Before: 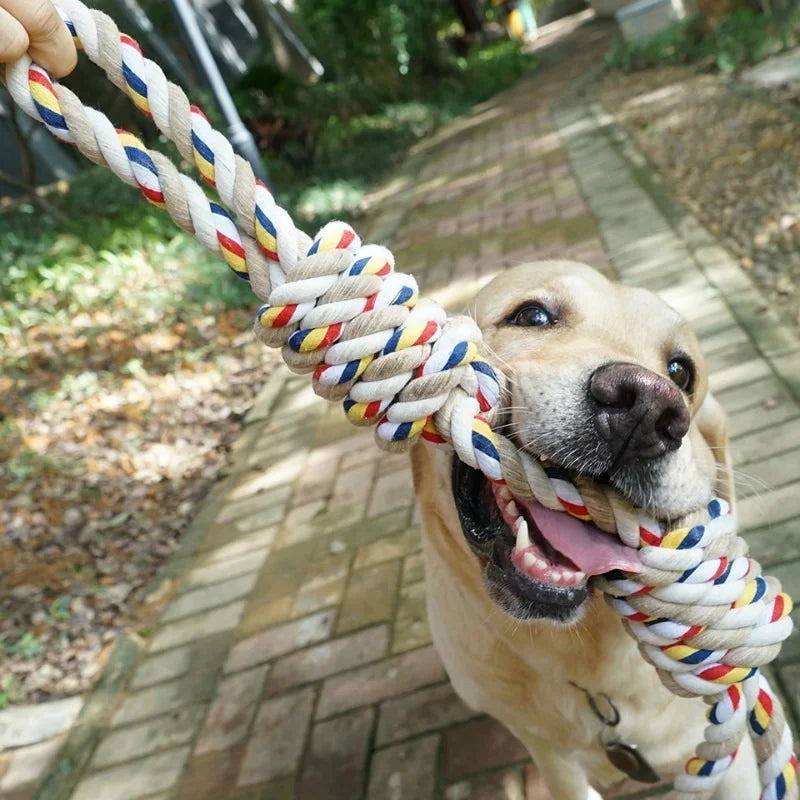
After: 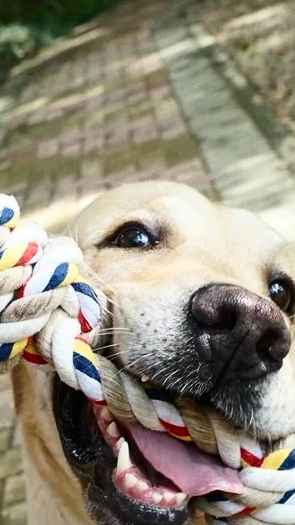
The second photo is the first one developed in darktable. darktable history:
crop and rotate: left 49.936%, top 10.094%, right 13.136%, bottom 24.256%
contrast brightness saturation: contrast 0.28
shadows and highlights: shadows 25, highlights -25
